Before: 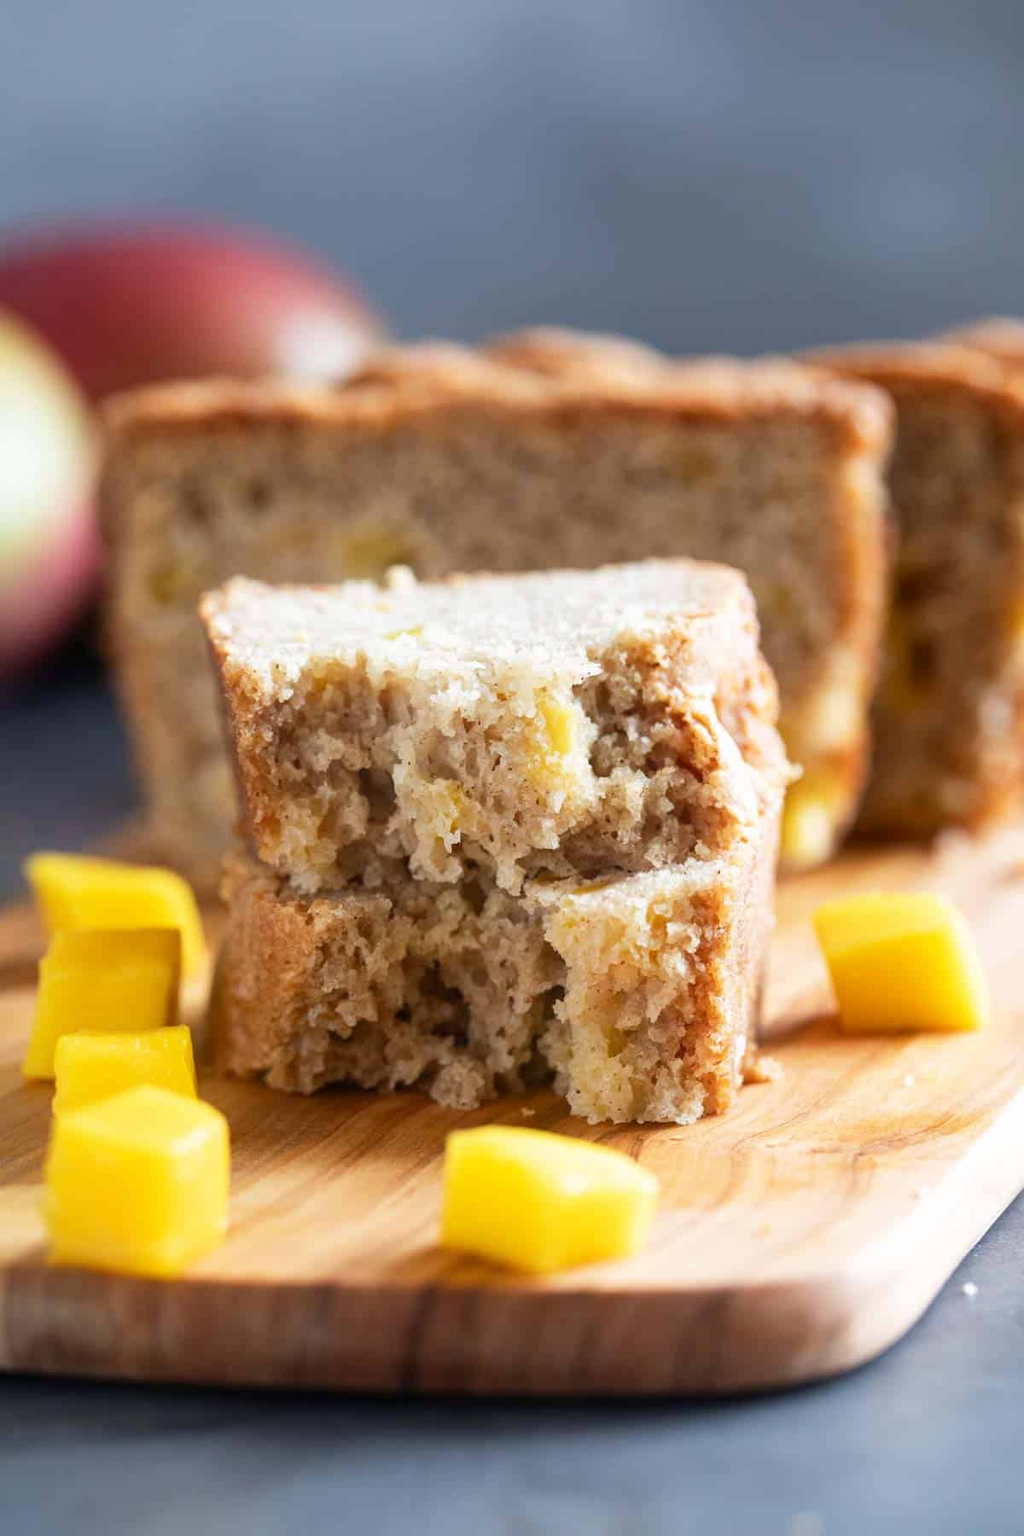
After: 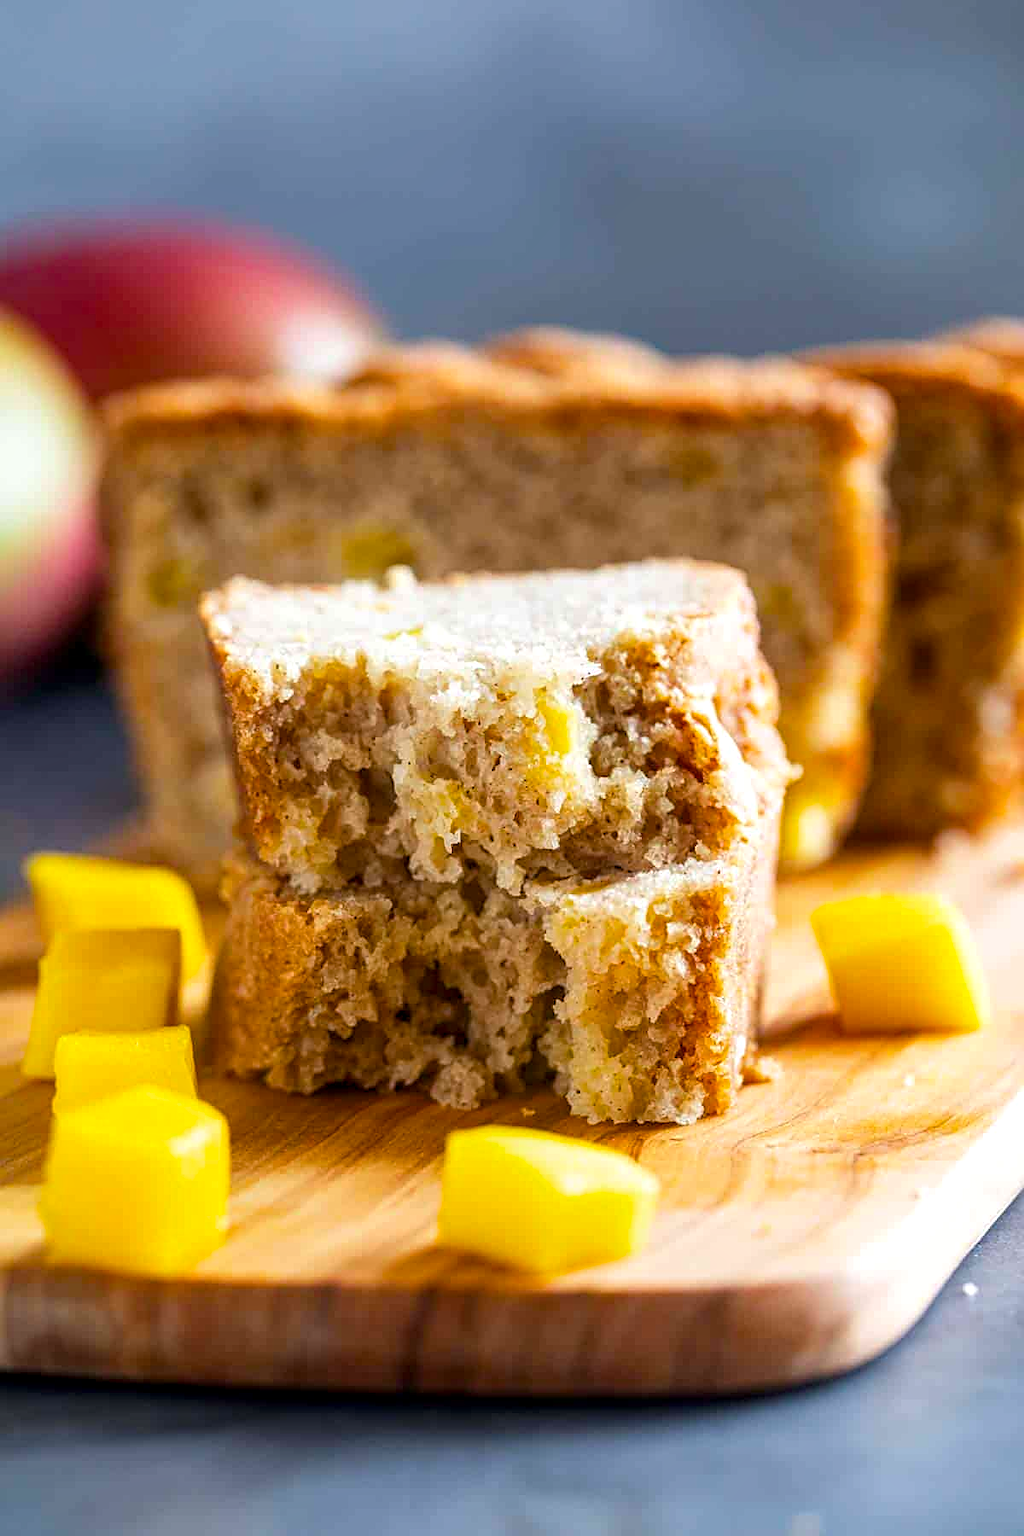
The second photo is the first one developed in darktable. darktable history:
sharpen: on, module defaults
color balance rgb: perceptual saturation grading › global saturation 30%, global vibrance 20%
local contrast: on, module defaults
